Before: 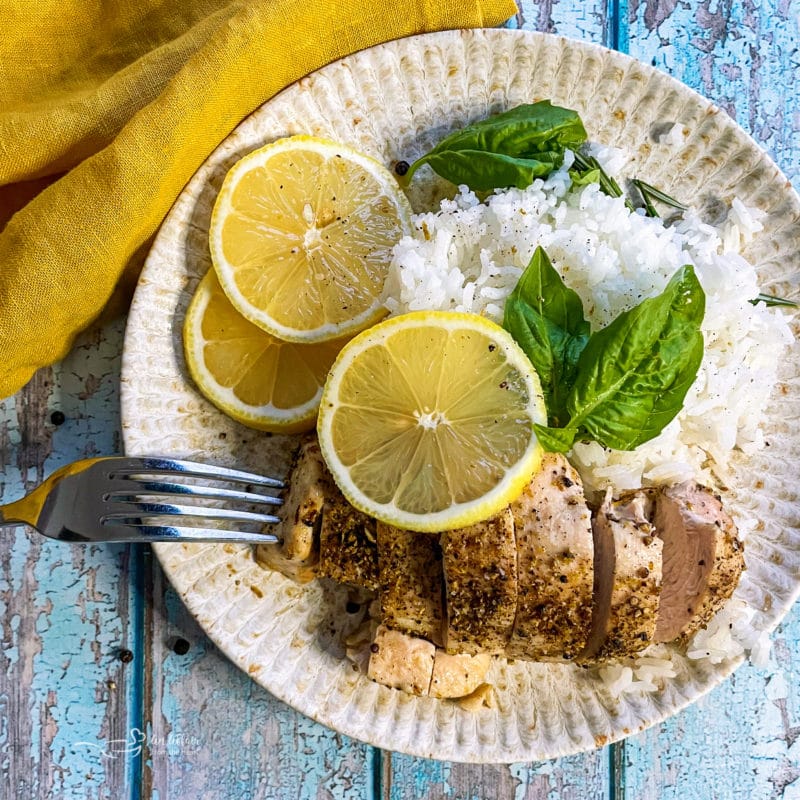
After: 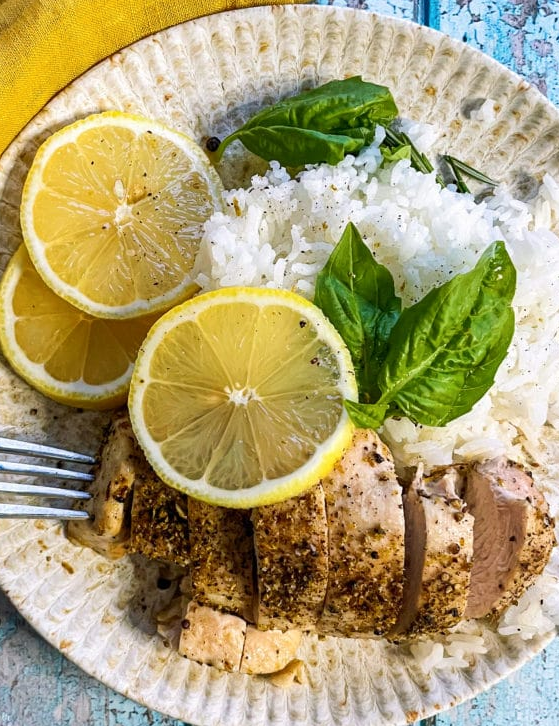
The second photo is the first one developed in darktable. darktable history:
tone curve: curves: ch0 [(0, 0) (0.003, 0.003) (0.011, 0.011) (0.025, 0.025) (0.044, 0.044) (0.069, 0.068) (0.1, 0.099) (0.136, 0.134) (0.177, 0.175) (0.224, 0.222) (0.277, 0.274) (0.335, 0.331) (0.399, 0.395) (0.468, 0.463) (0.543, 0.554) (0.623, 0.632) (0.709, 0.716) (0.801, 0.805) (0.898, 0.9) (1, 1)], color space Lab, independent channels, preserve colors none
crop and rotate: left 23.637%, top 3.002%, right 6.456%, bottom 6.212%
